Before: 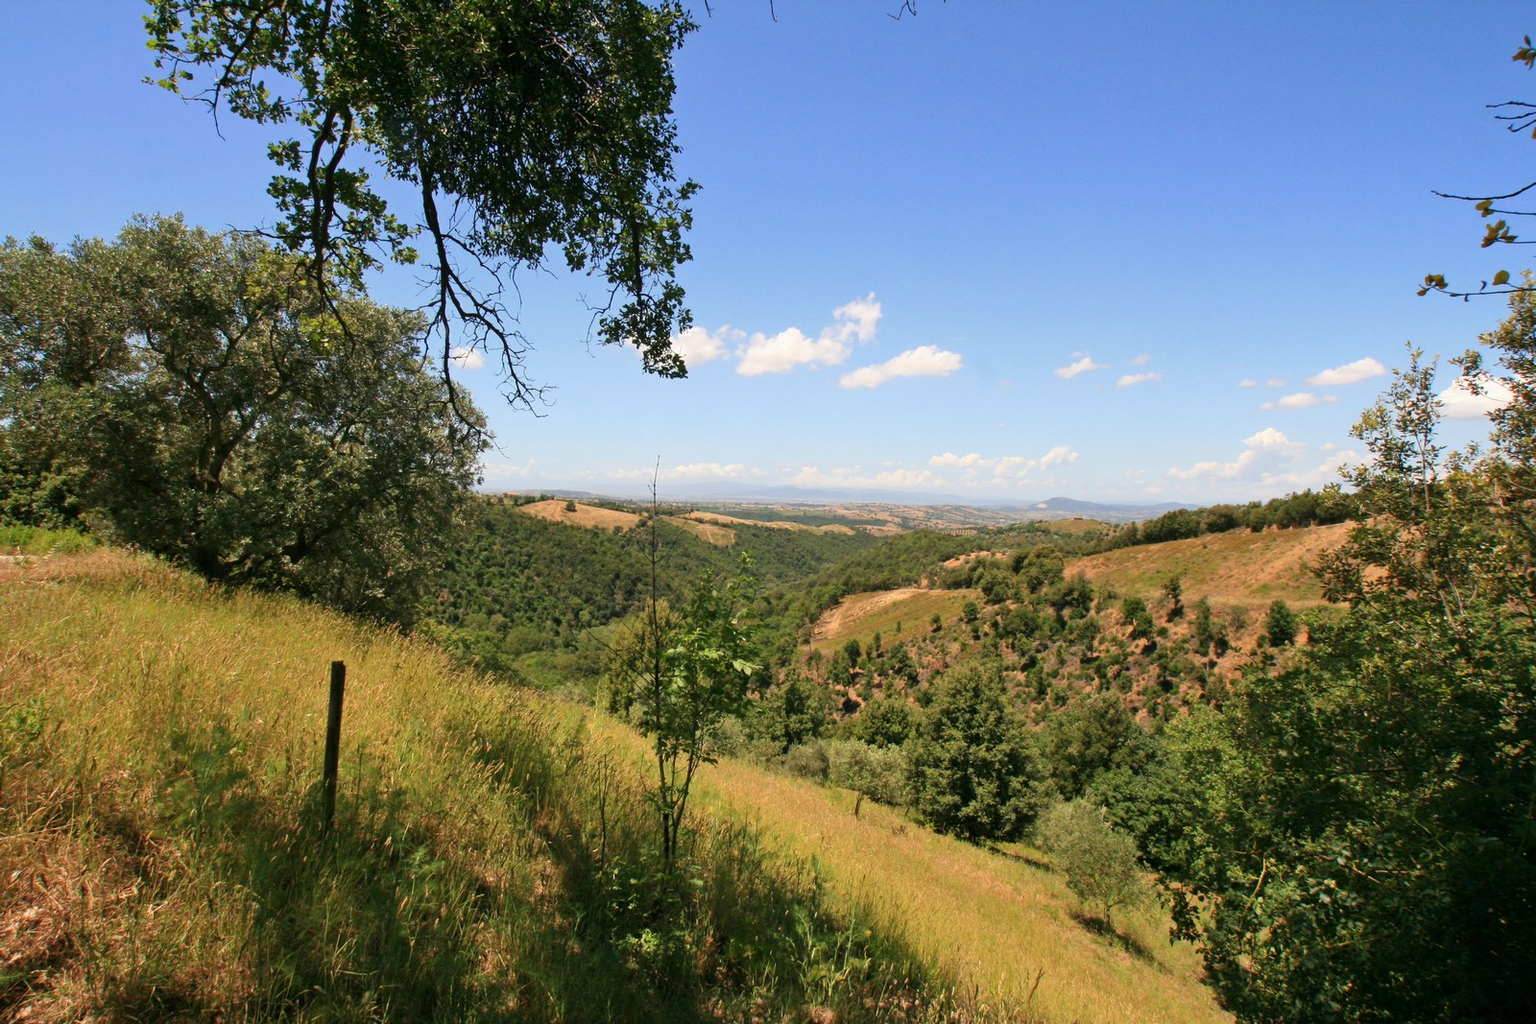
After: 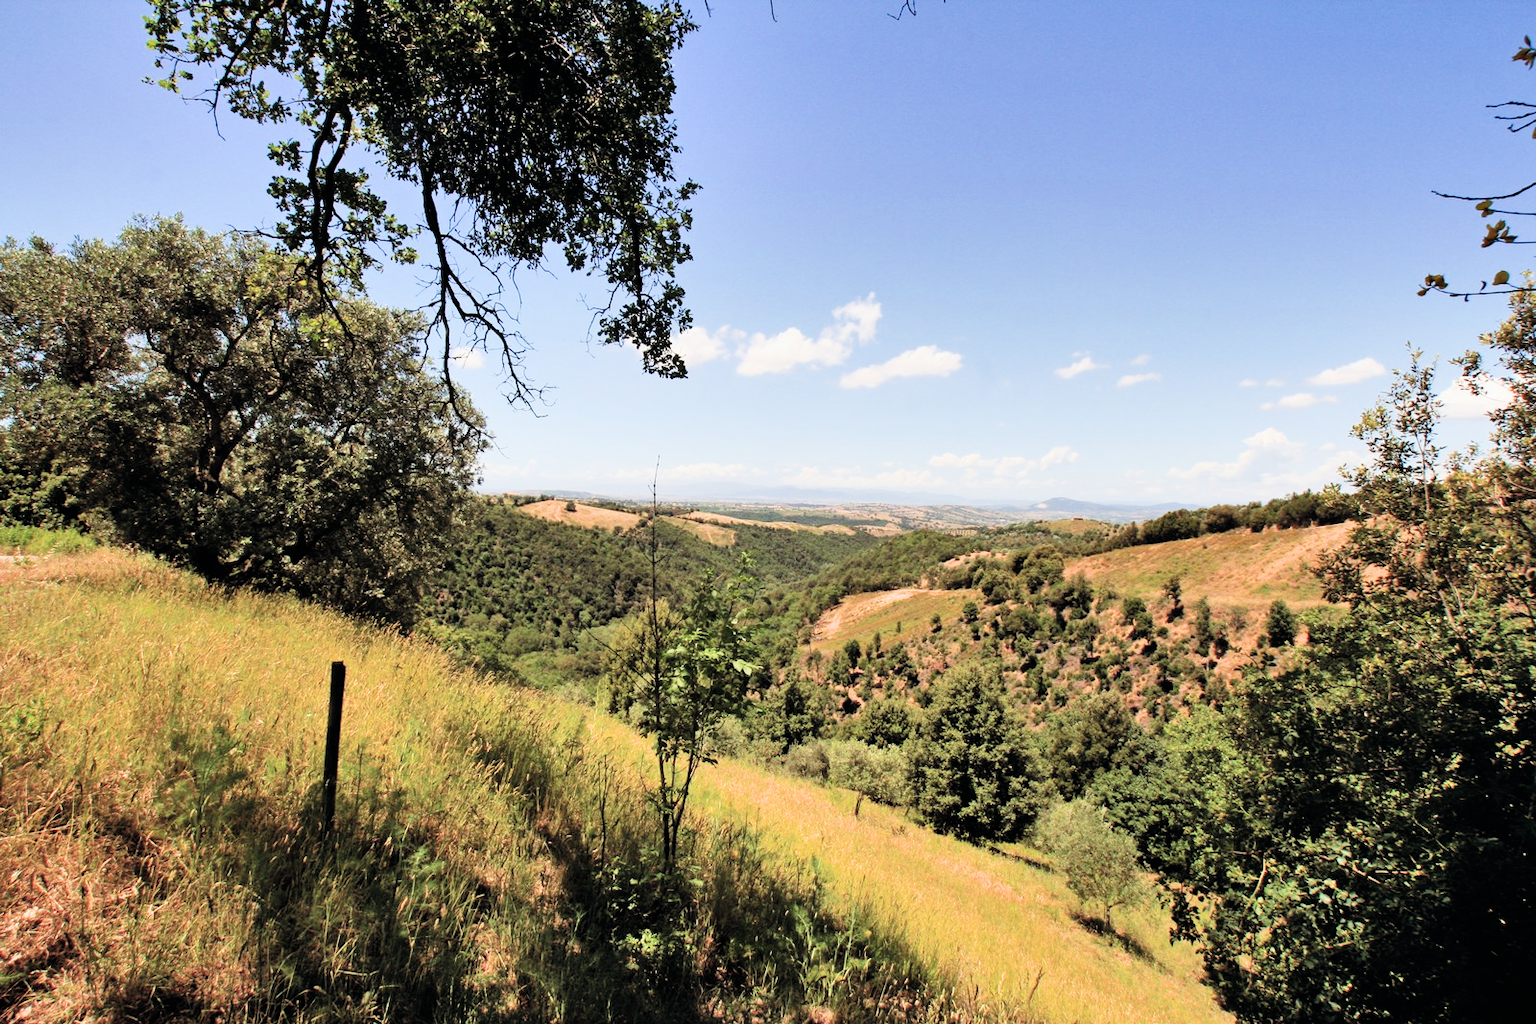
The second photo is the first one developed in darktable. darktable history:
filmic rgb: black relative exposure -5 EV, white relative exposure 3.5 EV, hardness 3.19, contrast 1.4, highlights saturation mix -30%
shadows and highlights: low approximation 0.01, soften with gaussian
color balance rgb: shadows lift › chroma 9.92%, shadows lift › hue 45.12°, power › luminance 3.26%, power › hue 231.93°, global offset › luminance 0.4%, global offset › chroma 0.21%, global offset › hue 255.02°
exposure: black level correction 0, exposure 0.7 EV, compensate exposure bias true, compensate highlight preservation false
